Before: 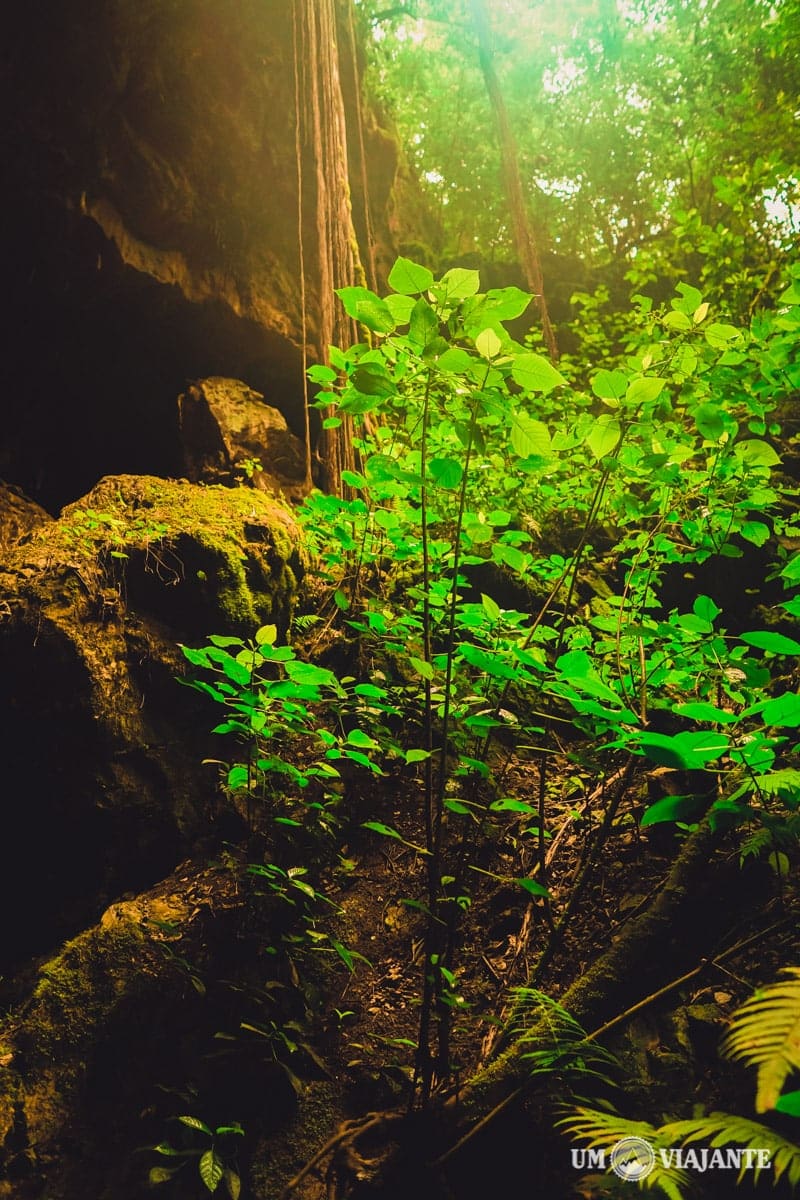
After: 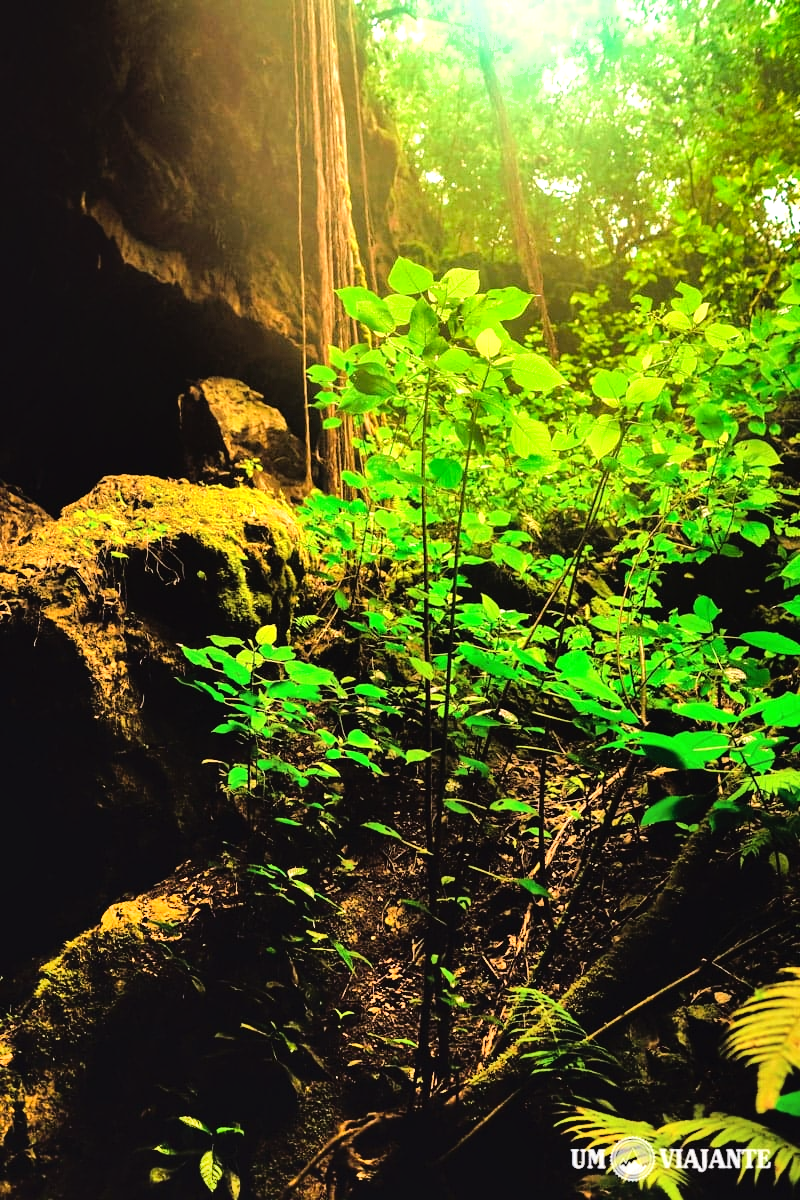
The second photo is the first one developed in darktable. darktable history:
tone curve: curves: ch0 [(0, 0) (0.003, 0.016) (0.011, 0.015) (0.025, 0.017) (0.044, 0.026) (0.069, 0.034) (0.1, 0.043) (0.136, 0.068) (0.177, 0.119) (0.224, 0.175) (0.277, 0.251) (0.335, 0.328) (0.399, 0.415) (0.468, 0.499) (0.543, 0.58) (0.623, 0.659) (0.709, 0.731) (0.801, 0.807) (0.898, 0.895) (1, 1)]
tone equalizer: -8 EV -0.779 EV, -7 EV -0.727 EV, -6 EV -0.608 EV, -5 EV -0.367 EV, -3 EV 0.388 EV, -2 EV 0.6 EV, -1 EV 0.68 EV, +0 EV 0.771 EV
shadows and highlights: shadows 48.38, highlights -40.87, soften with gaussian
